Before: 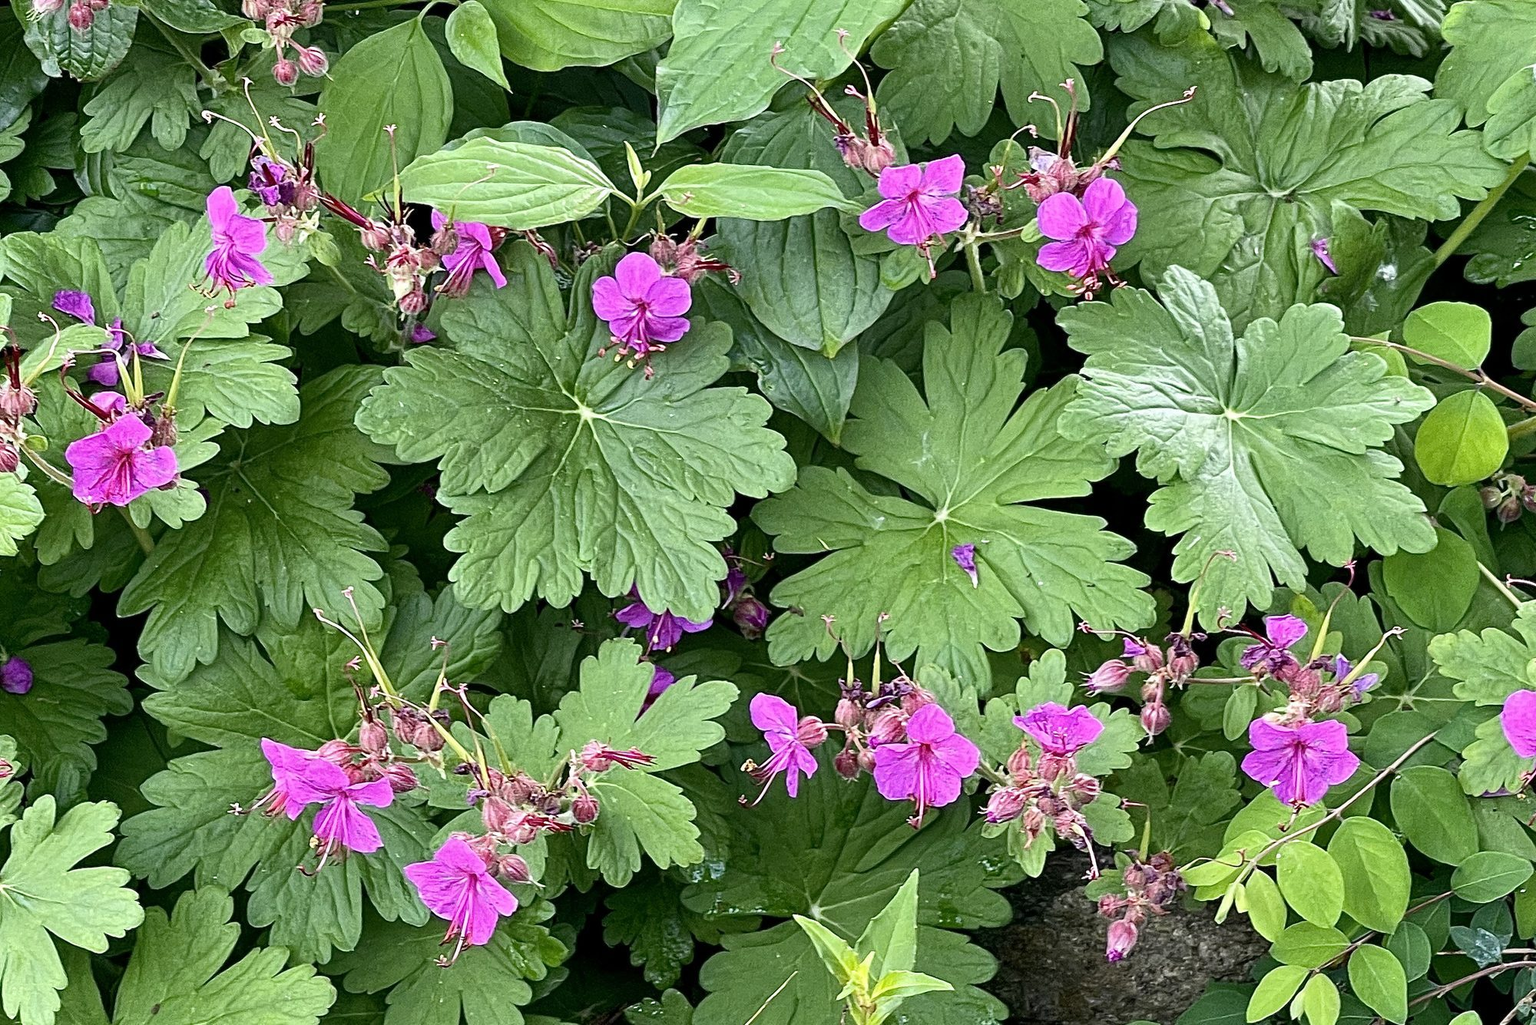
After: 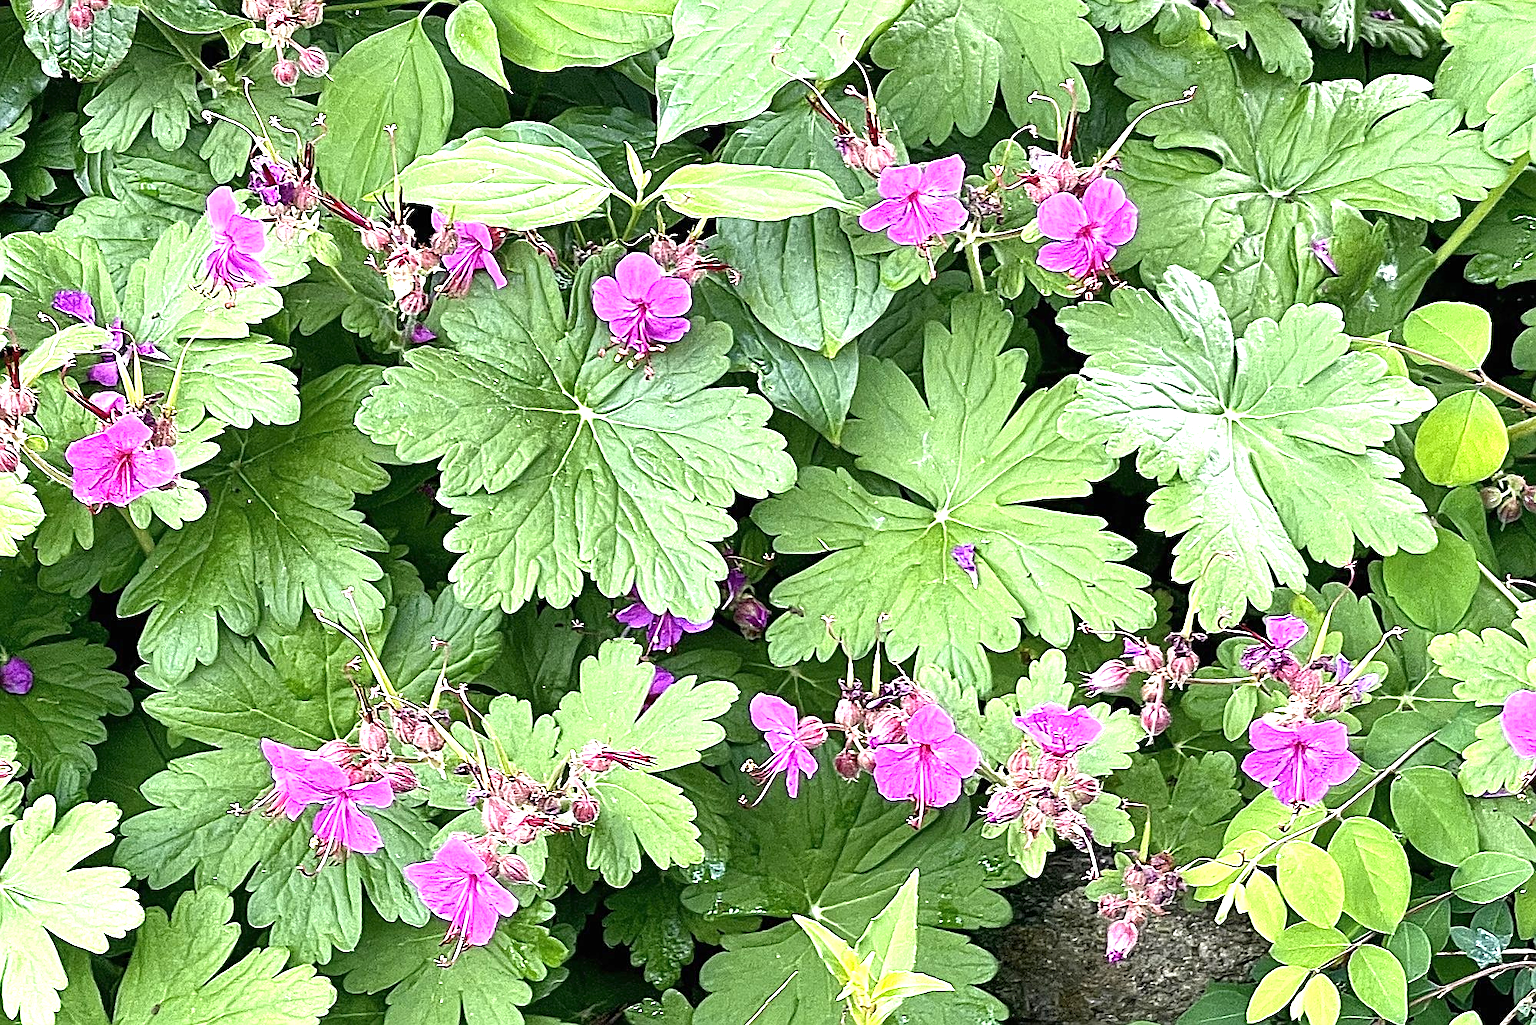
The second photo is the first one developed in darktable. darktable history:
exposure: black level correction 0, exposure 1.101 EV, compensate highlight preservation false
sharpen: on, module defaults
